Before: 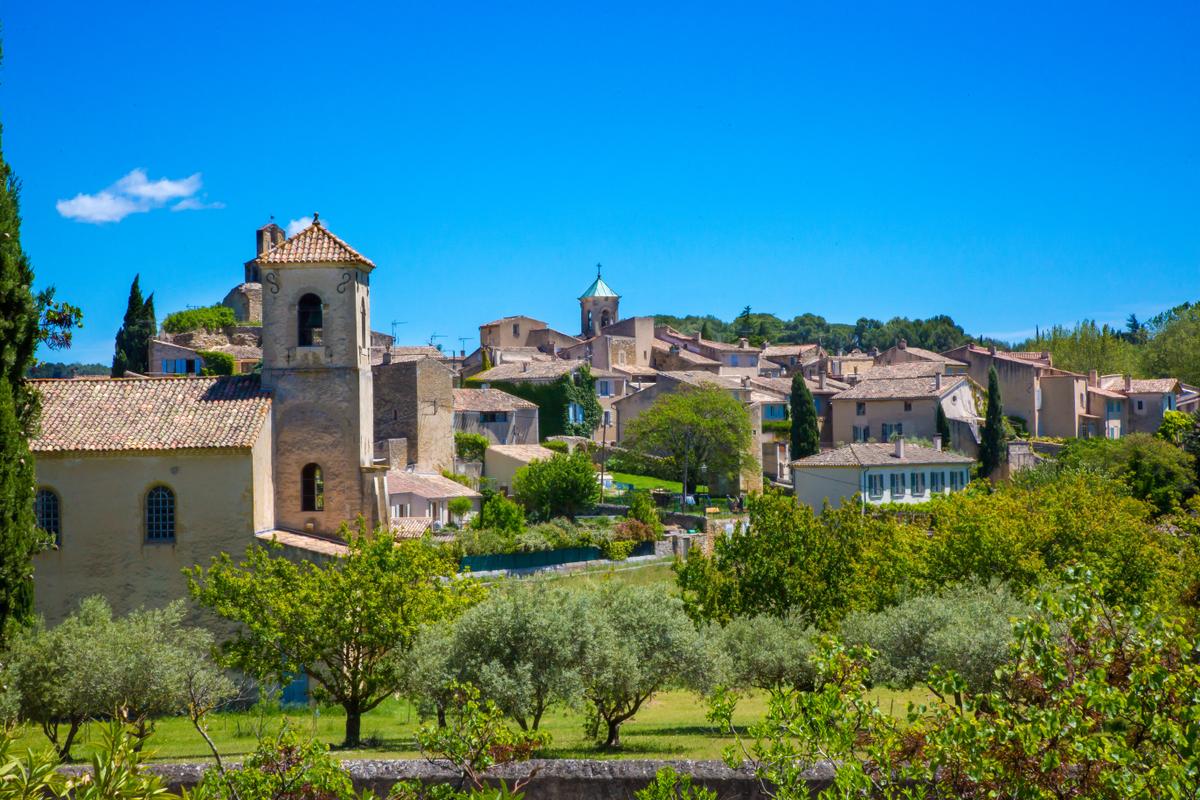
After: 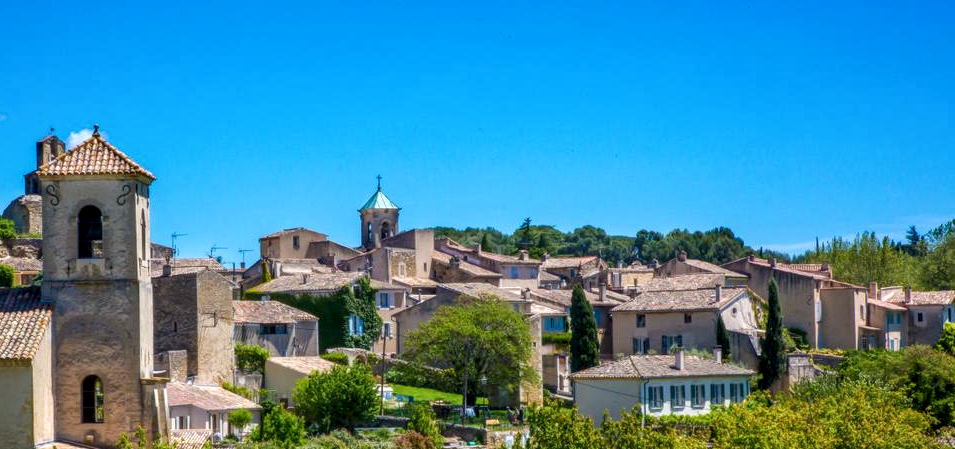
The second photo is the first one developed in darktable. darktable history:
local contrast: highlights 62%, detail 143%, midtone range 0.421
crop: left 18.401%, top 11.067%, right 1.973%, bottom 32.731%
